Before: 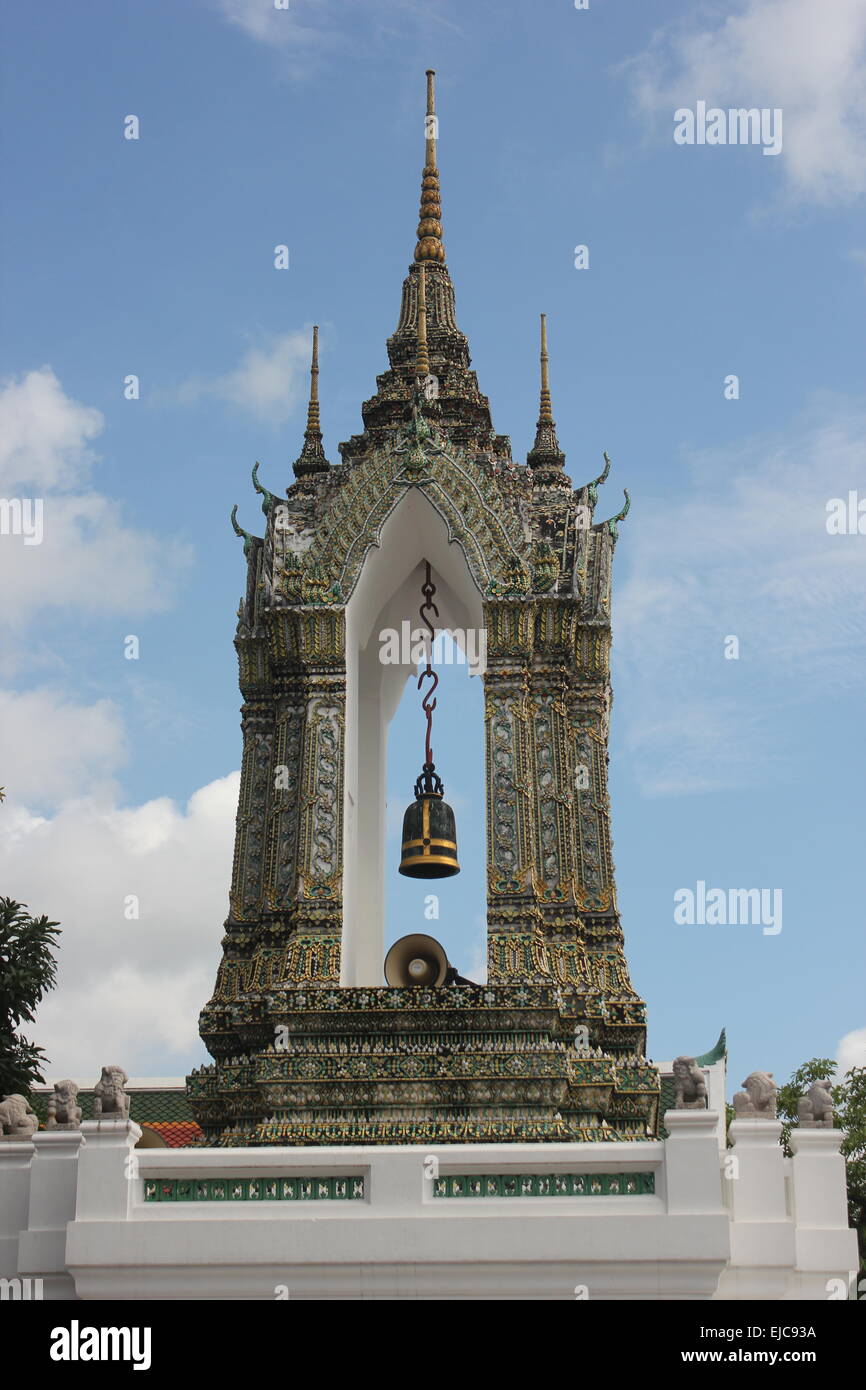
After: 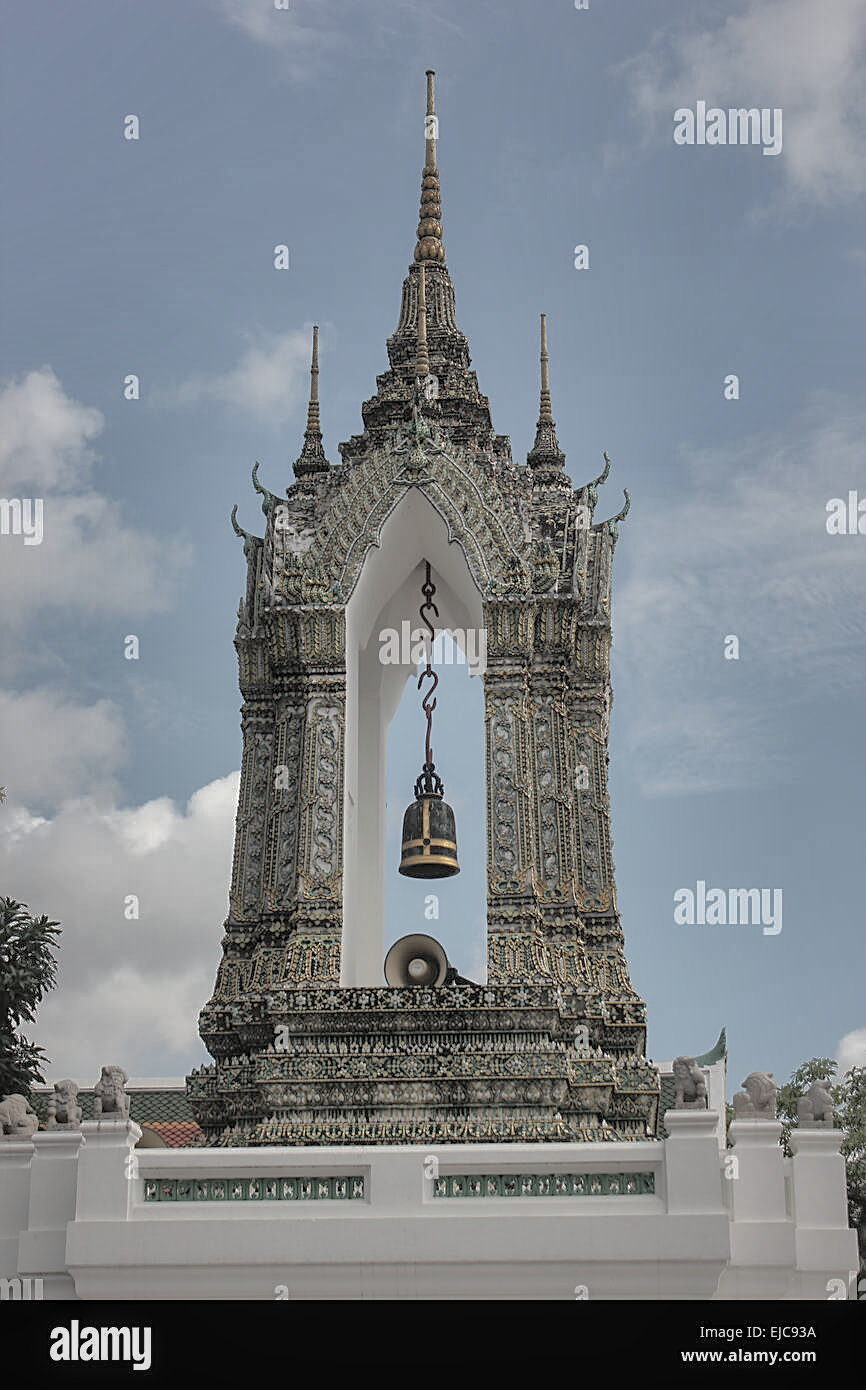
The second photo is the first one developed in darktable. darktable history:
contrast brightness saturation: brightness 0.18, saturation -0.5
local contrast: on, module defaults
sharpen: on, module defaults
shadows and highlights: shadows -19.91, highlights -73.15
